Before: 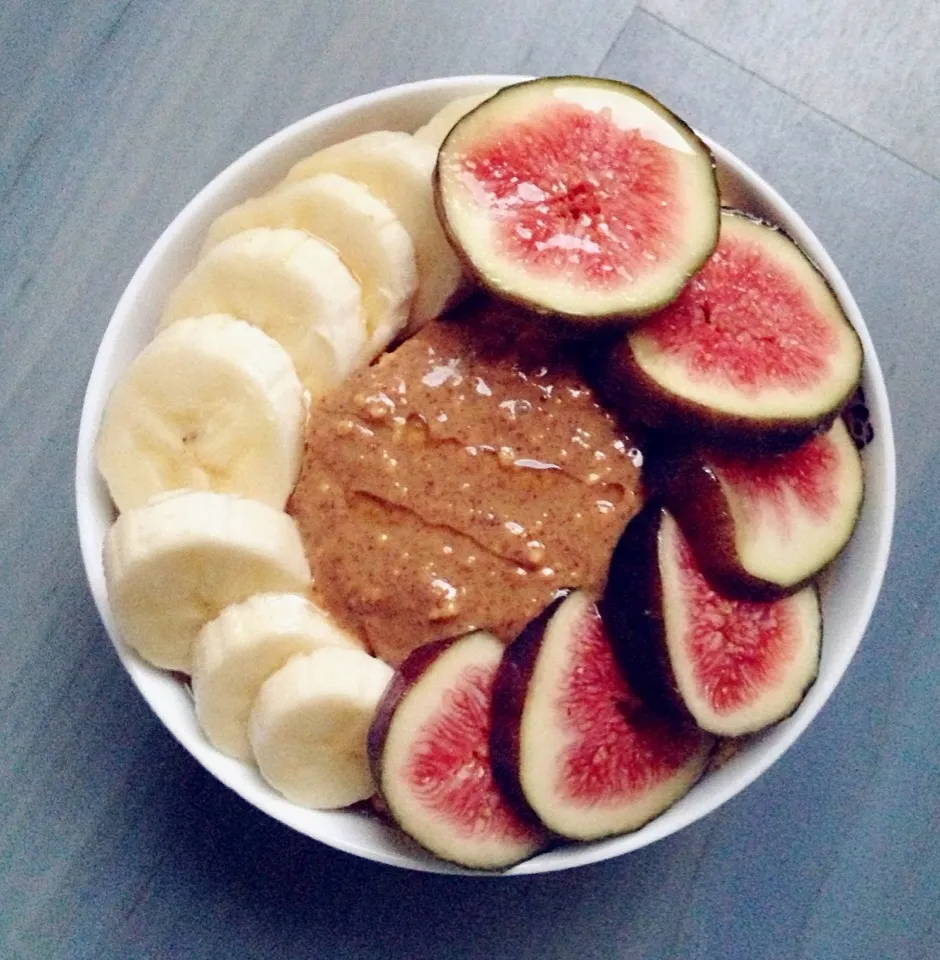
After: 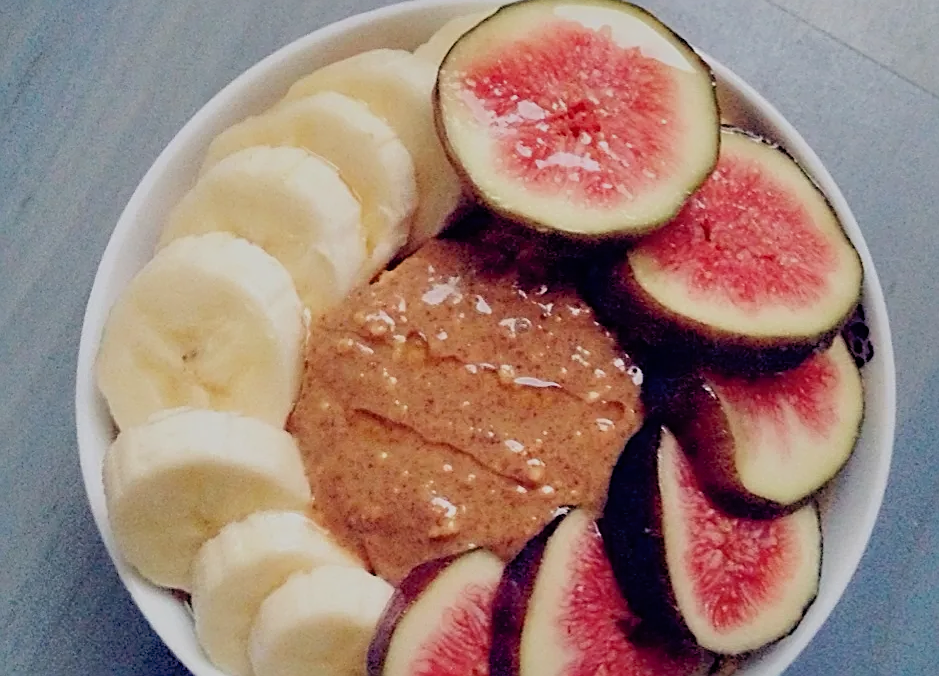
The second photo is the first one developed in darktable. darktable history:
filmic rgb: black relative exposure -7.95 EV, white relative exposure 4.11 EV, hardness 4.09, latitude 51.69%, contrast 1.008, shadows ↔ highlights balance 6.05%, color science v4 (2020)
shadows and highlights: on, module defaults
sharpen: on, module defaults
crop and rotate: top 8.542%, bottom 21.007%
